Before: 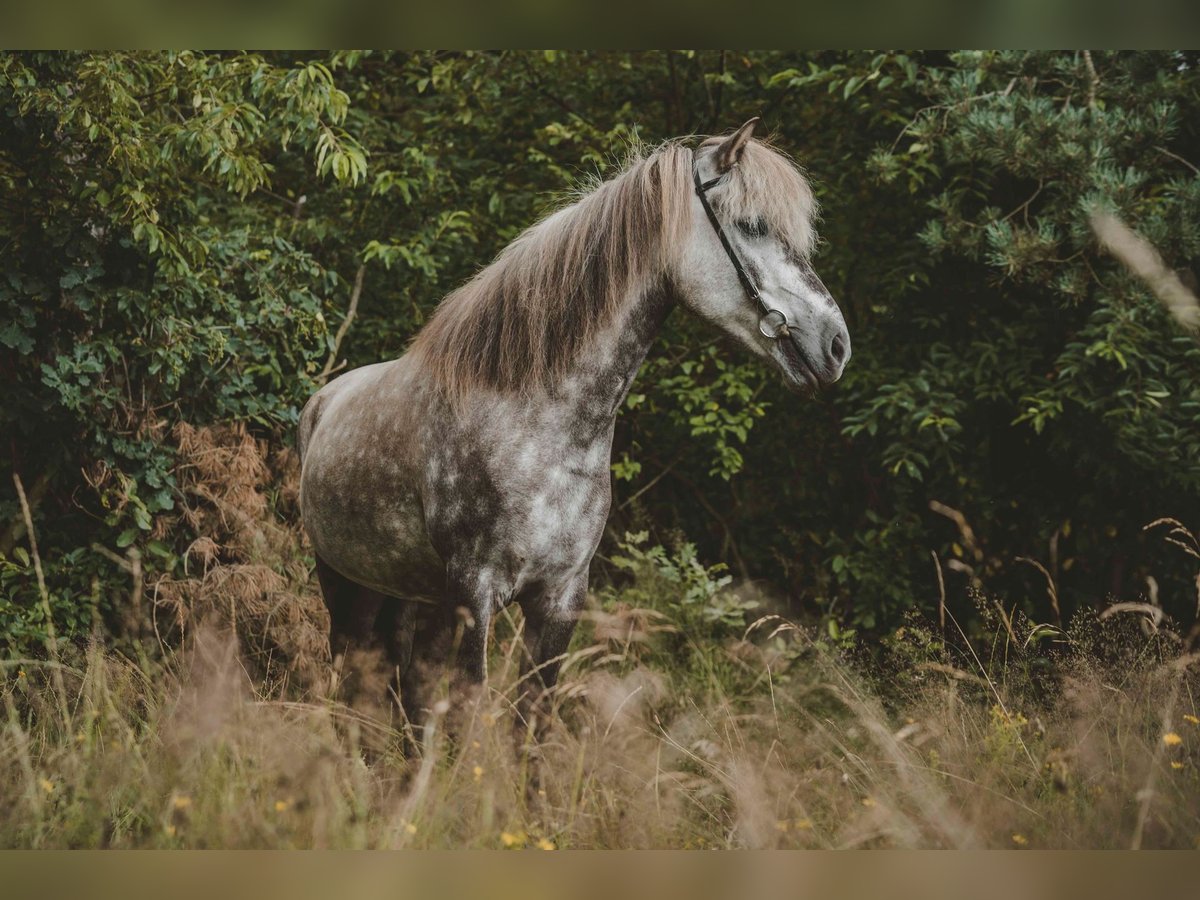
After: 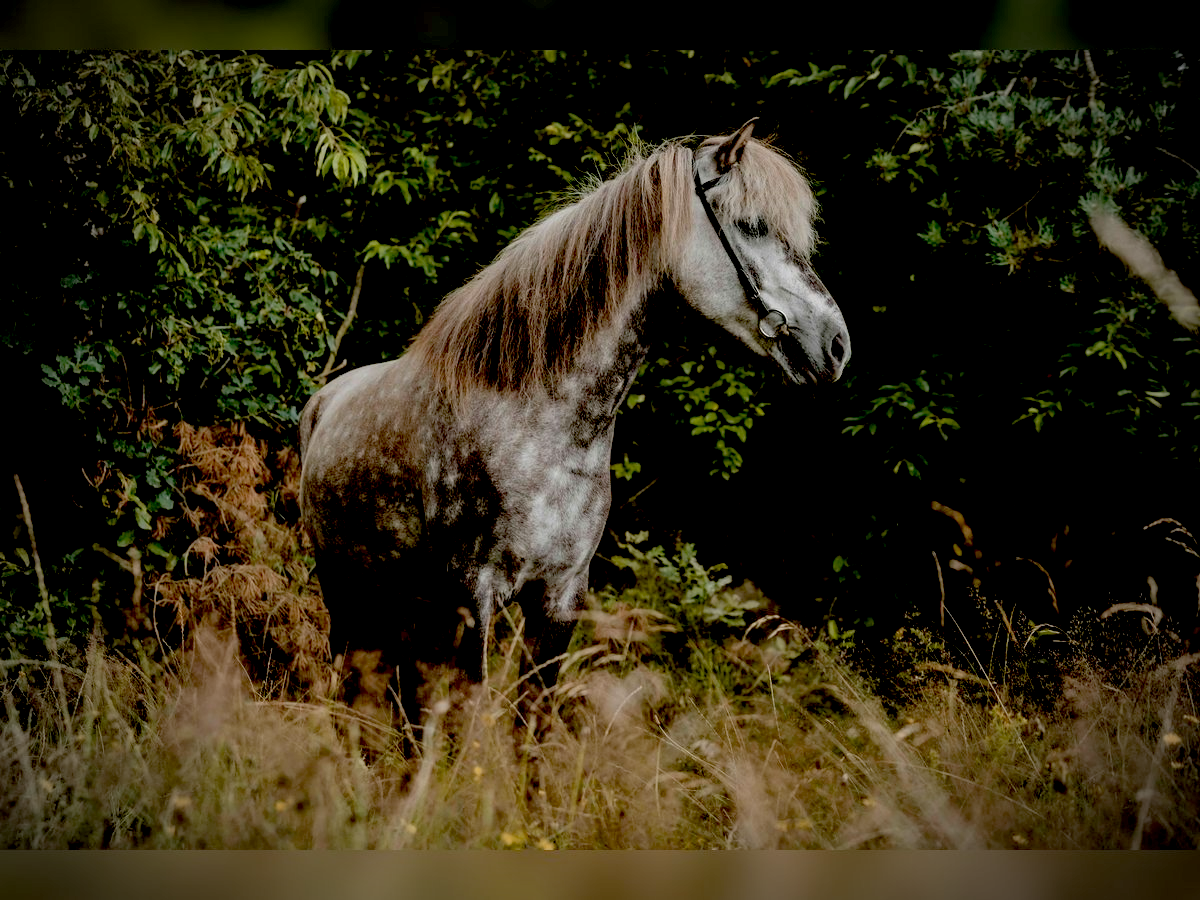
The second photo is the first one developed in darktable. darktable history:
vignetting: automatic ratio true
exposure: black level correction 0.056, exposure -0.039 EV, compensate highlight preservation false
shadows and highlights: shadows 25, highlights -25
